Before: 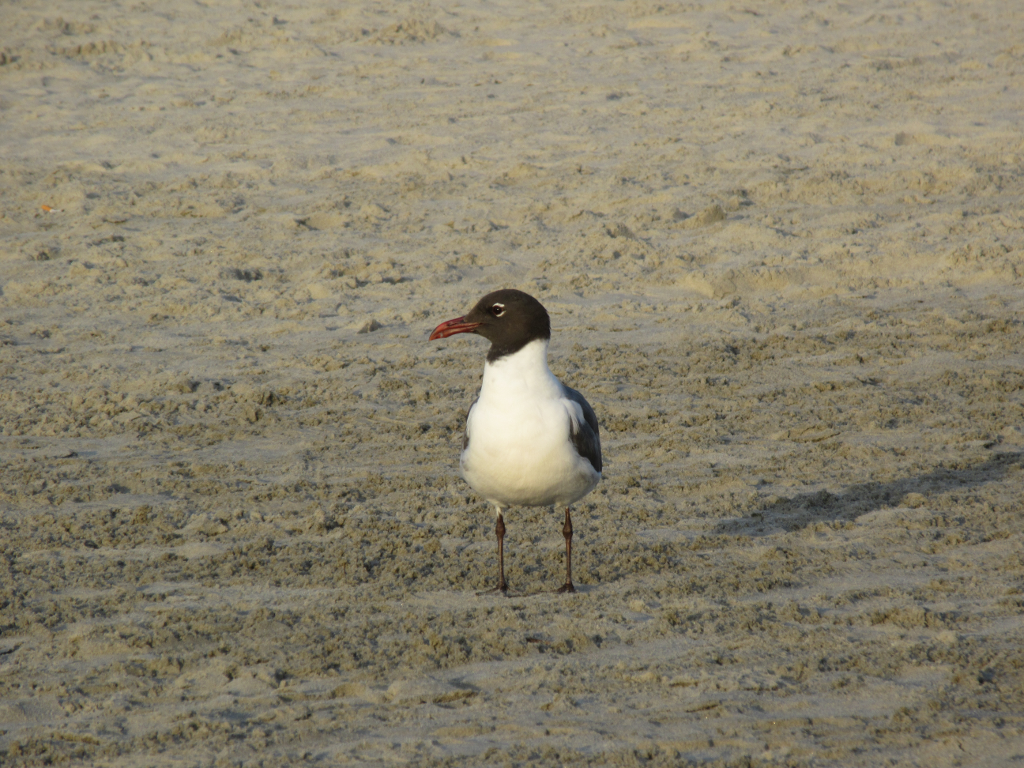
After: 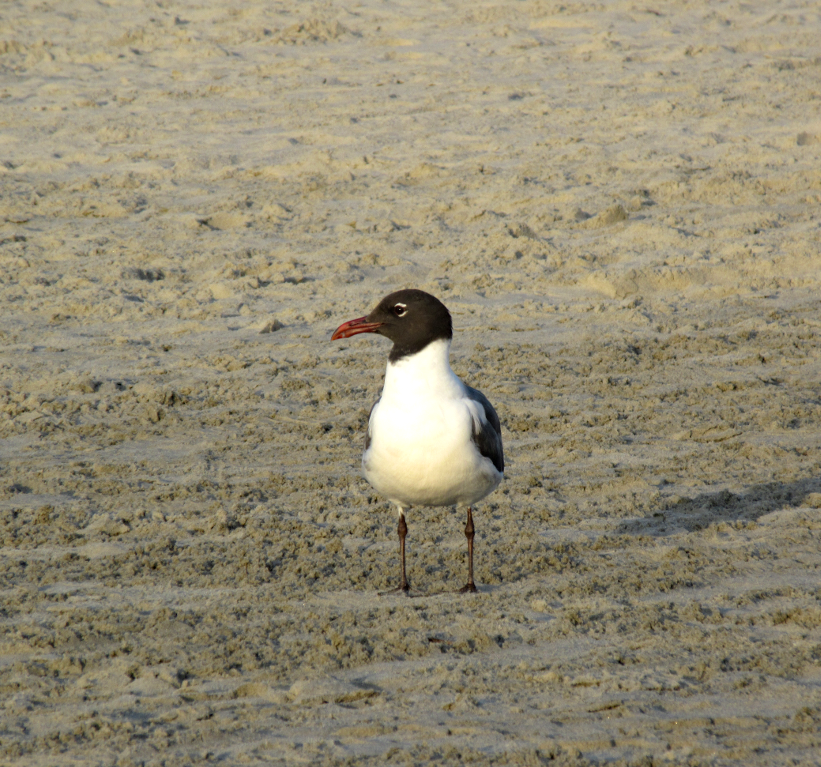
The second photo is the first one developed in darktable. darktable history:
crop and rotate: left 9.593%, right 10.212%
tone equalizer: -8 EV -0.426 EV, -7 EV -0.362 EV, -6 EV -0.341 EV, -5 EV -0.214 EV, -3 EV 0.233 EV, -2 EV 0.322 EV, -1 EV 0.382 EV, +0 EV 0.434 EV
haze removal: adaptive false
